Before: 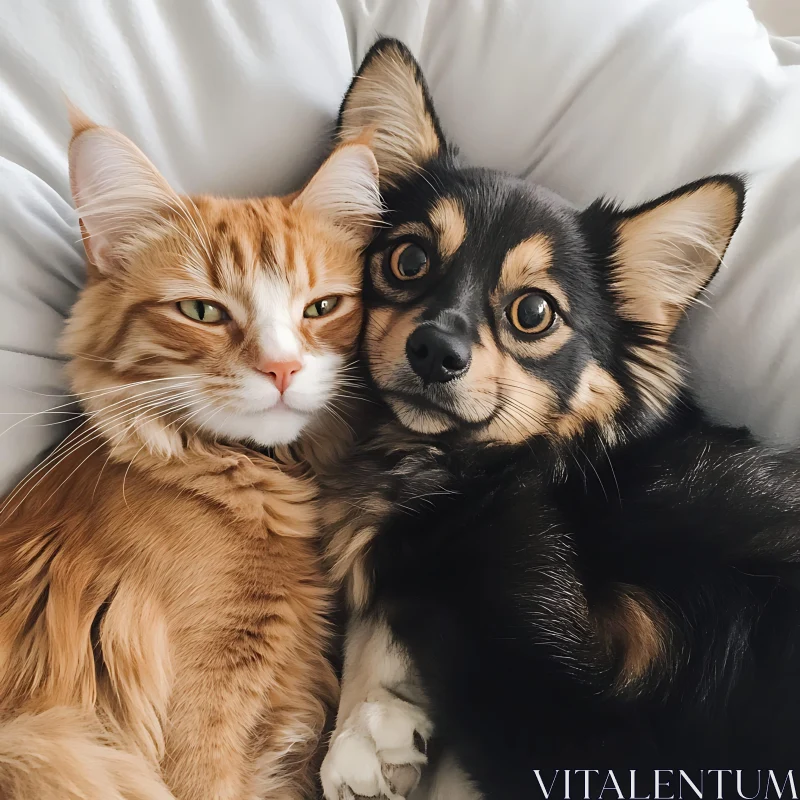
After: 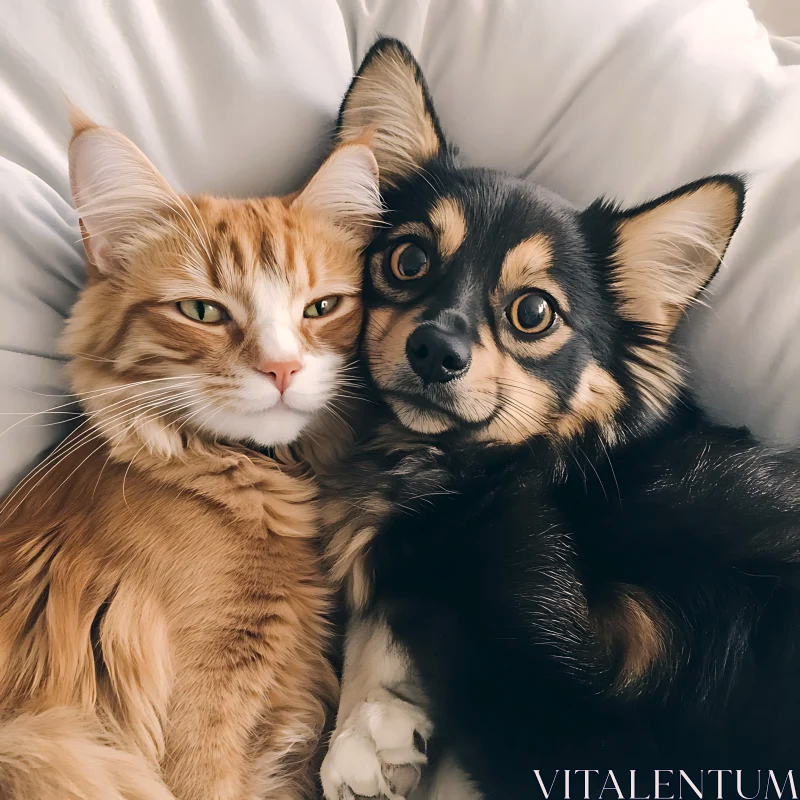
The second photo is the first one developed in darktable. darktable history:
color correction: highlights a* 5.45, highlights b* 5.3, shadows a* -4.68, shadows b* -5.04
color zones: curves: ch1 [(0.077, 0.436) (0.25, 0.5) (0.75, 0.5)]
